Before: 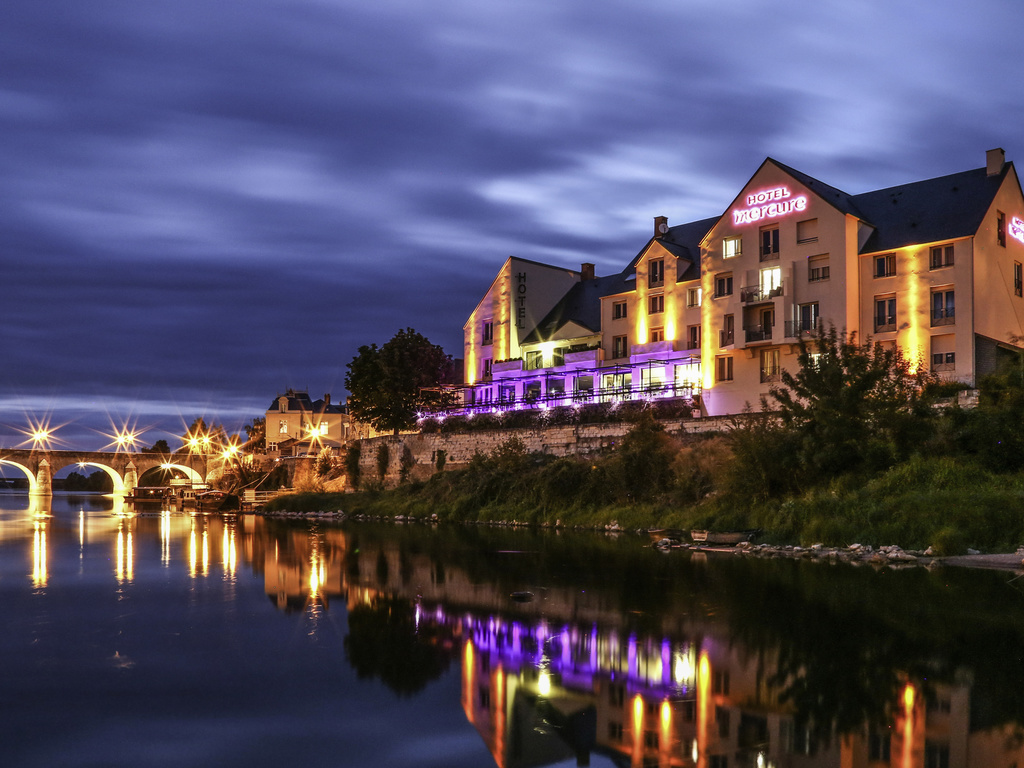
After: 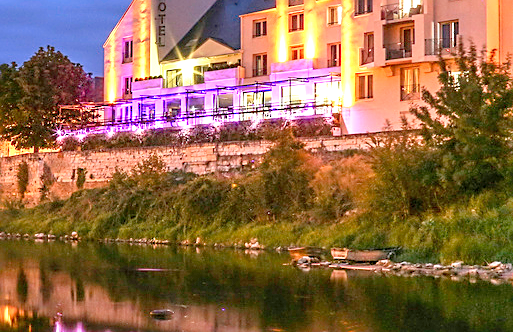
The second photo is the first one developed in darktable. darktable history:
crop: left 35.22%, top 36.719%, right 14.666%, bottom 19.964%
exposure: exposure 0.637 EV, compensate exposure bias true, compensate highlight preservation false
sharpen: on, module defaults
shadows and highlights: shadows 31.68, highlights -32.88, soften with gaussian
levels: levels [0, 0.397, 0.955]
